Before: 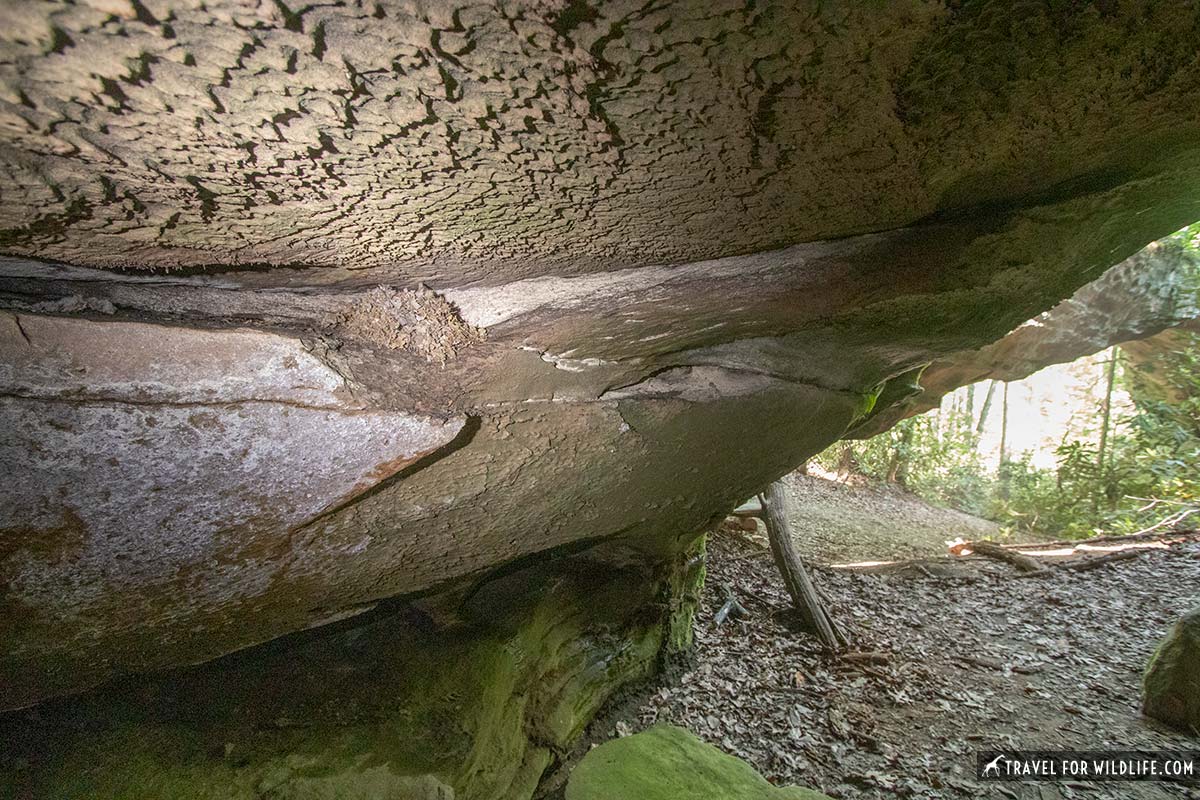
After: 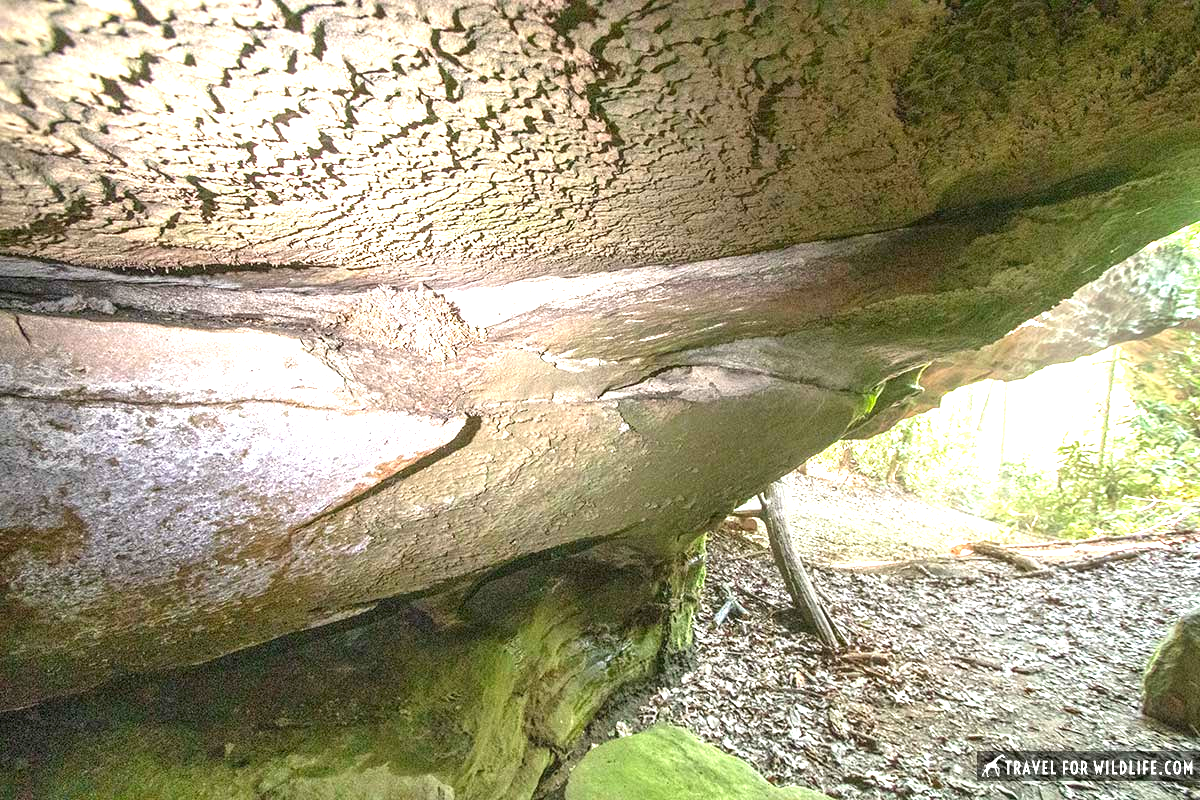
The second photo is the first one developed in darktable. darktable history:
exposure: black level correction 0, exposure 1.755 EV, compensate exposure bias true, compensate highlight preservation false
